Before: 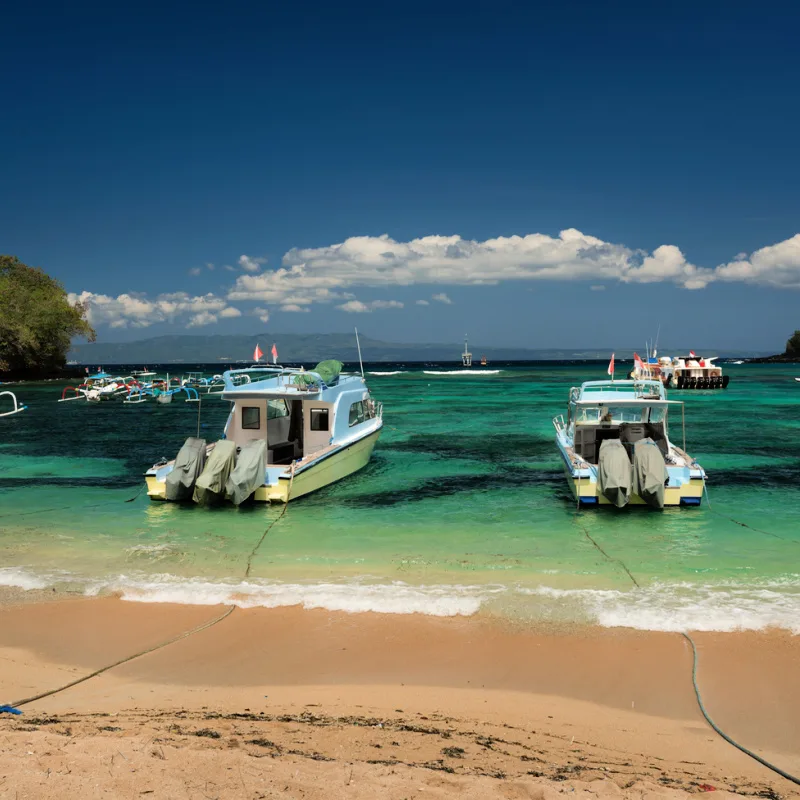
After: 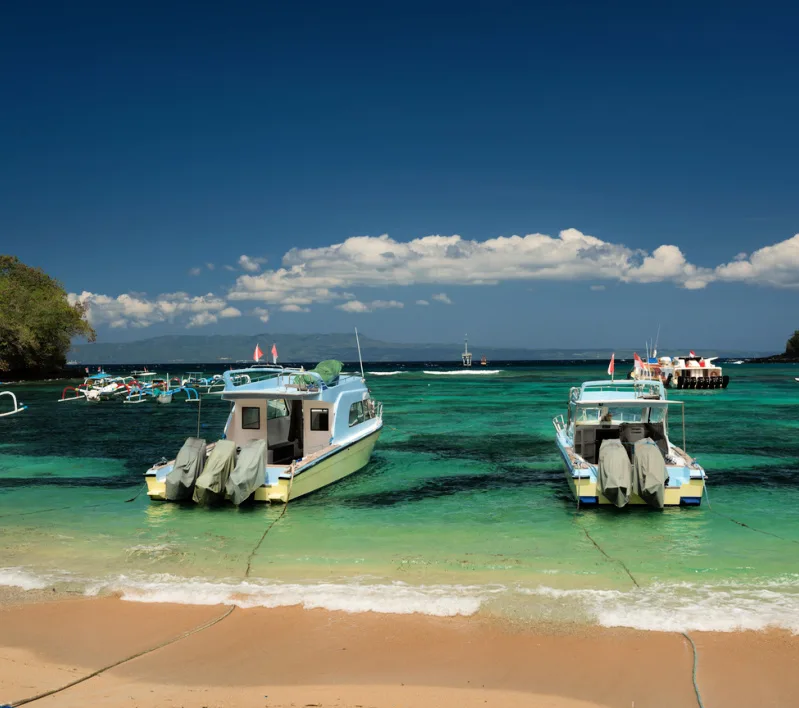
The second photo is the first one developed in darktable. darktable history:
crop and rotate: top 0%, bottom 11.468%
